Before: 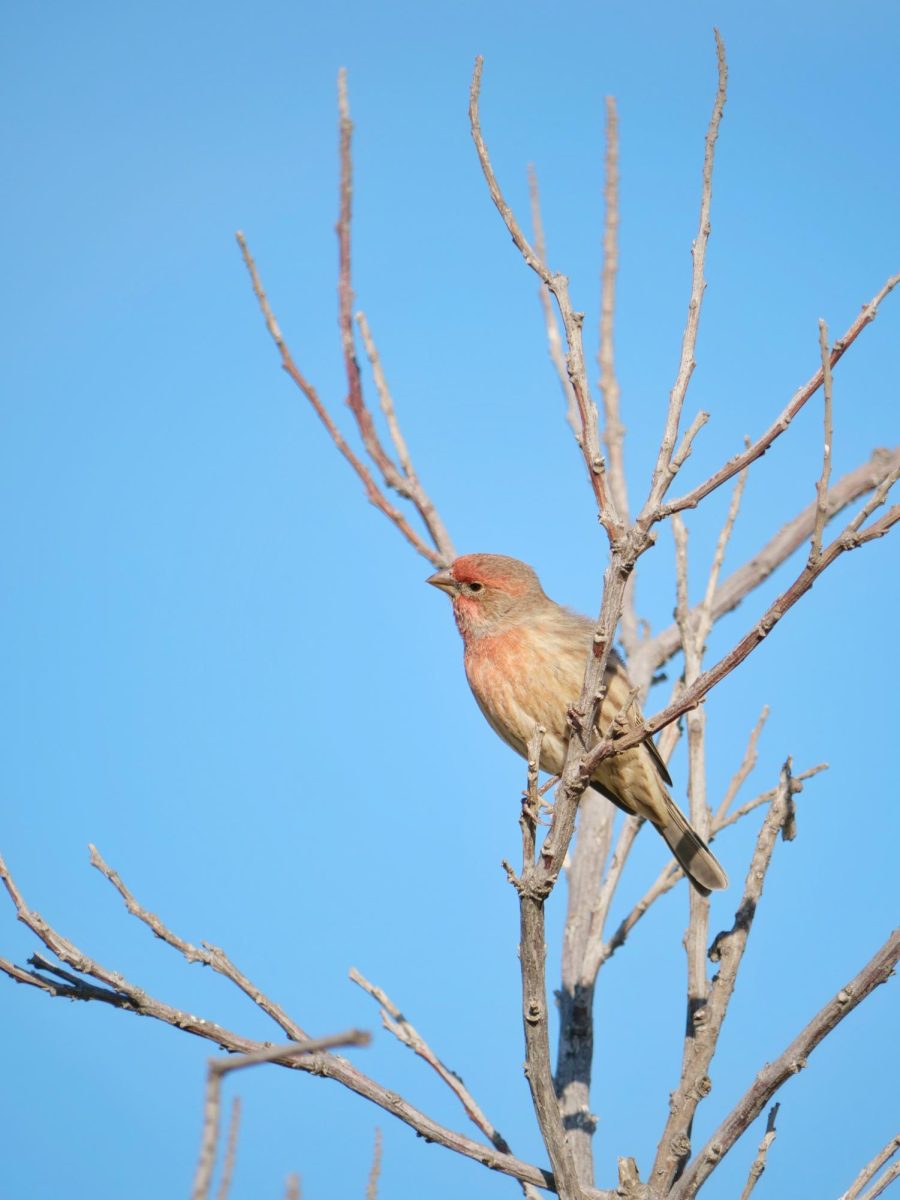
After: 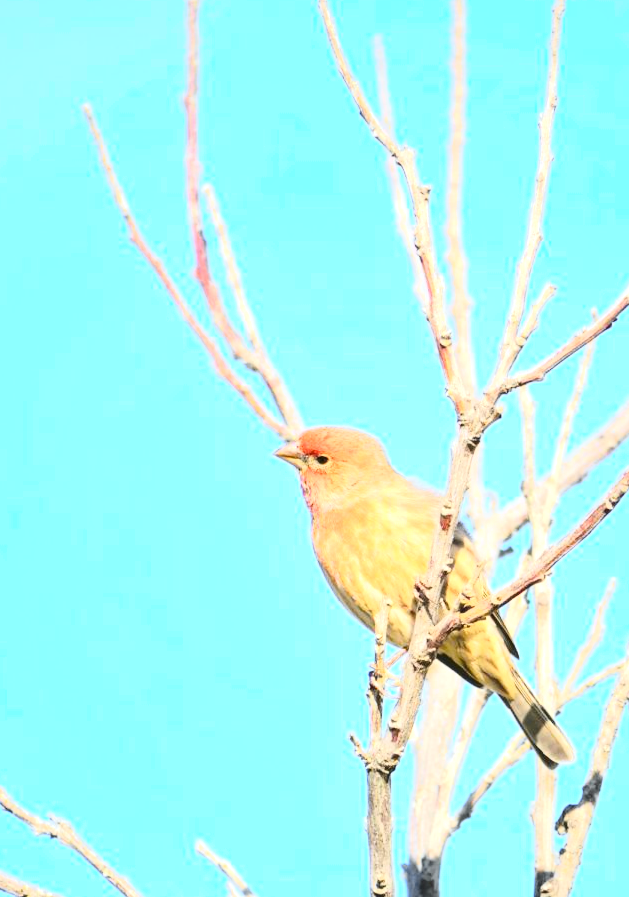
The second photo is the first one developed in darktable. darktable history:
crop and rotate: left 17.046%, top 10.659%, right 12.989%, bottom 14.553%
exposure: black level correction -0.002, exposure 1.115 EV, compensate highlight preservation false
tone curve: curves: ch0 [(0, 0.026) (0.058, 0.049) (0.246, 0.214) (0.437, 0.498) (0.55, 0.644) (0.657, 0.767) (0.822, 0.9) (1, 0.961)]; ch1 [(0, 0) (0.346, 0.307) (0.408, 0.369) (0.453, 0.457) (0.476, 0.489) (0.502, 0.493) (0.521, 0.515) (0.537, 0.531) (0.612, 0.641) (0.676, 0.728) (1, 1)]; ch2 [(0, 0) (0.346, 0.34) (0.434, 0.46) (0.485, 0.494) (0.5, 0.494) (0.511, 0.504) (0.537, 0.551) (0.579, 0.599) (0.625, 0.686) (1, 1)], color space Lab, independent channels, preserve colors none
